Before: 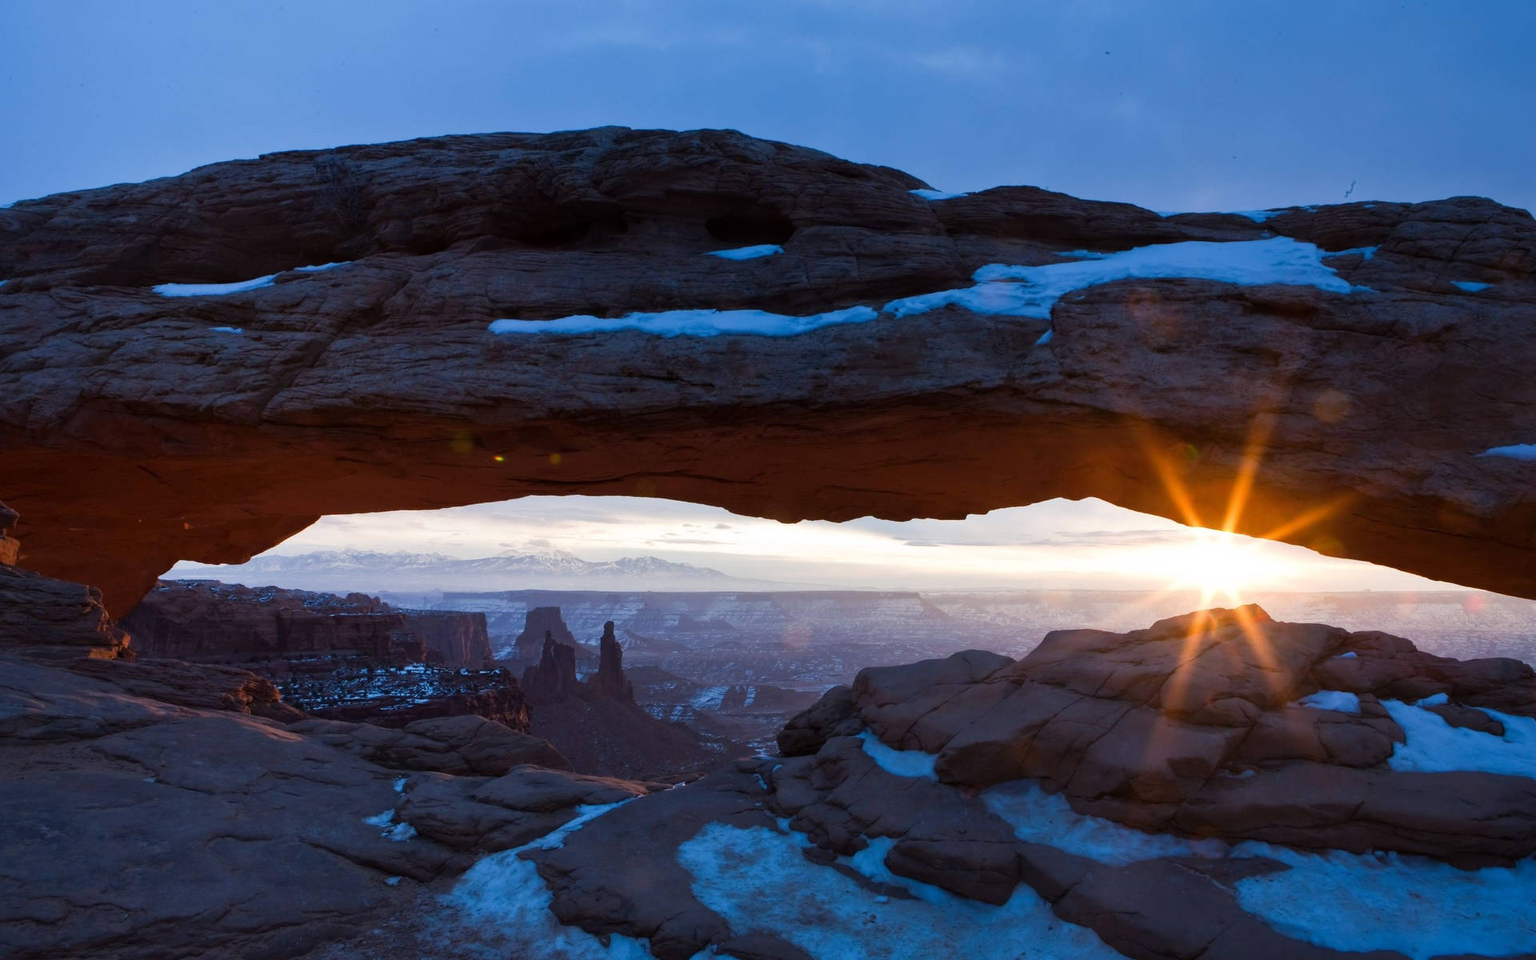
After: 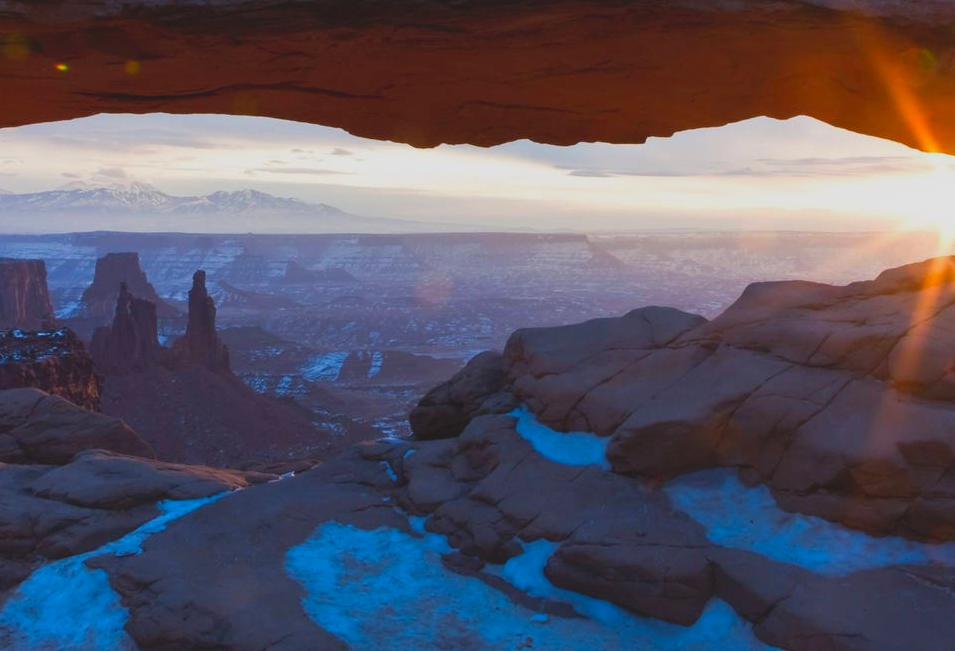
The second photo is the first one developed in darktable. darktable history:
contrast brightness saturation: contrast -0.203, saturation 0.187
crop: left 29.296%, top 42.233%, right 20.948%, bottom 3.485%
